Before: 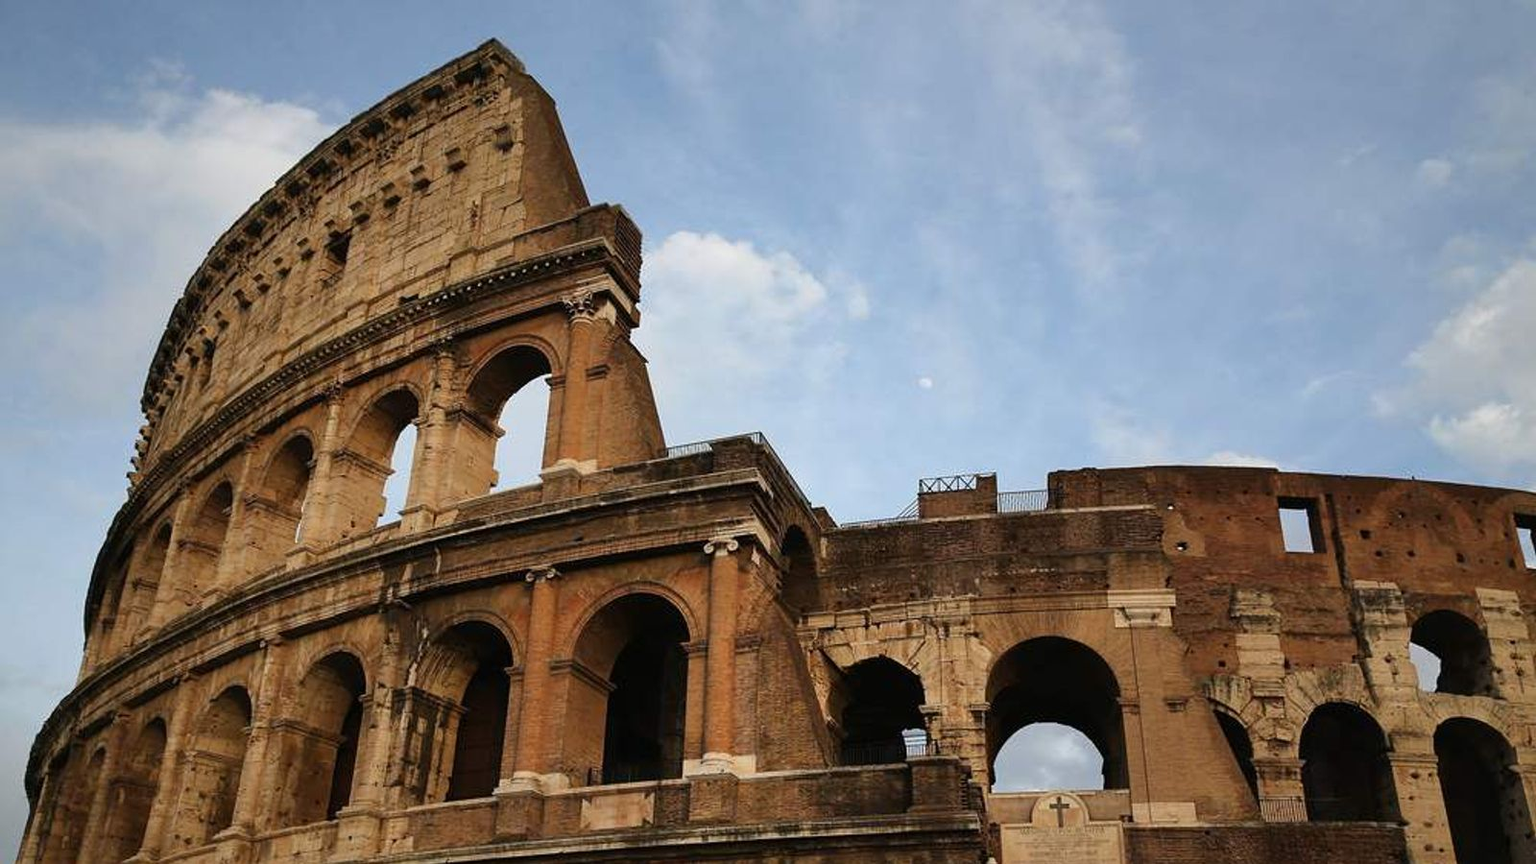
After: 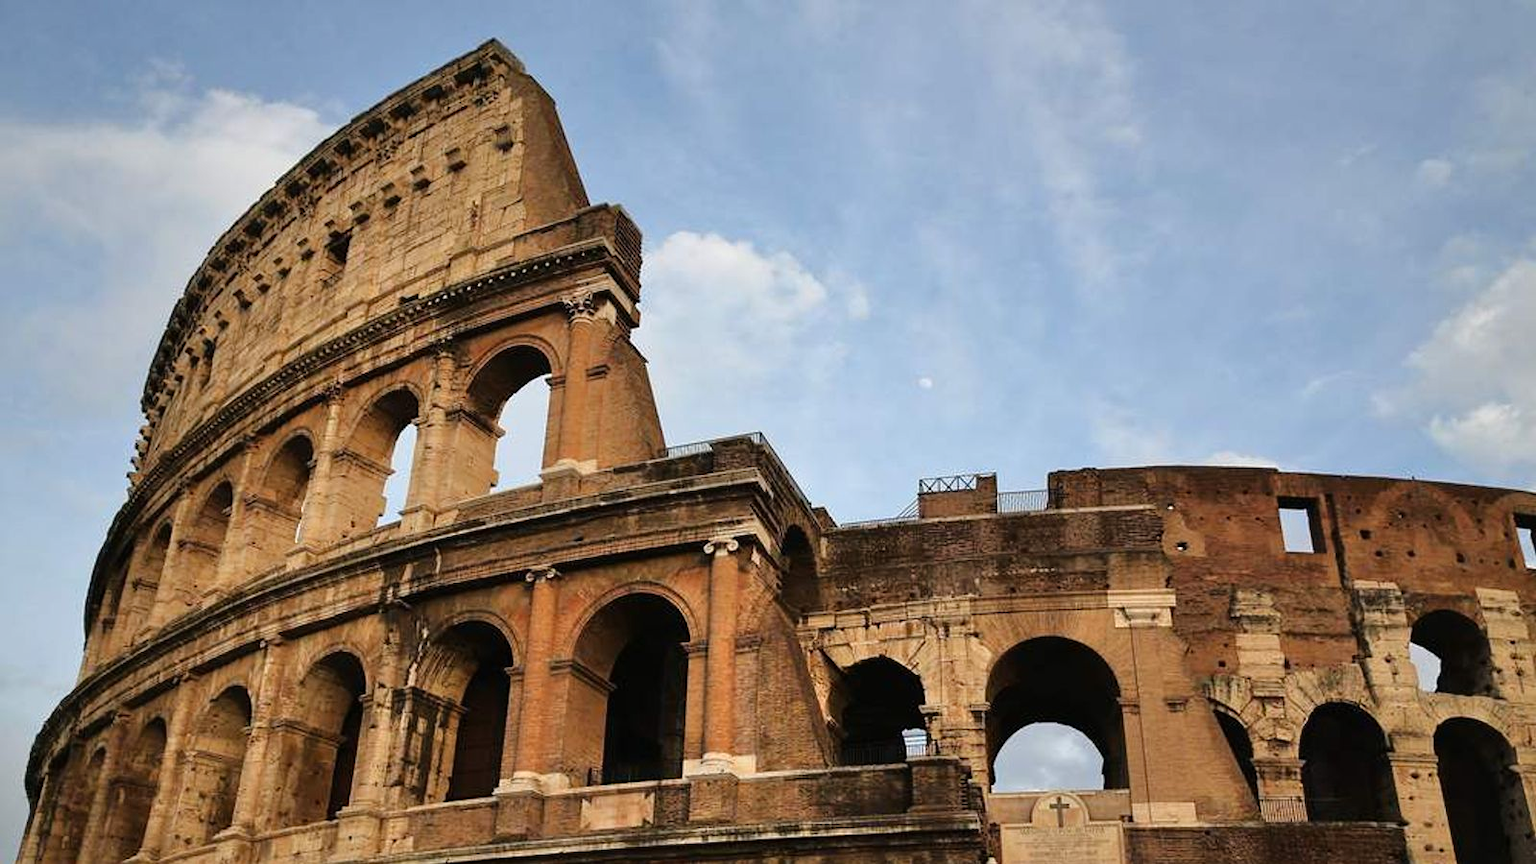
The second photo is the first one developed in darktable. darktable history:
tone equalizer: -8 EV 0.008 EV, -7 EV -0.042 EV, -6 EV 0.024 EV, -5 EV 0.042 EV, -4 EV 0.291 EV, -3 EV 0.619 EV, -2 EV 0.579 EV, -1 EV 0.213 EV, +0 EV 0.036 EV
